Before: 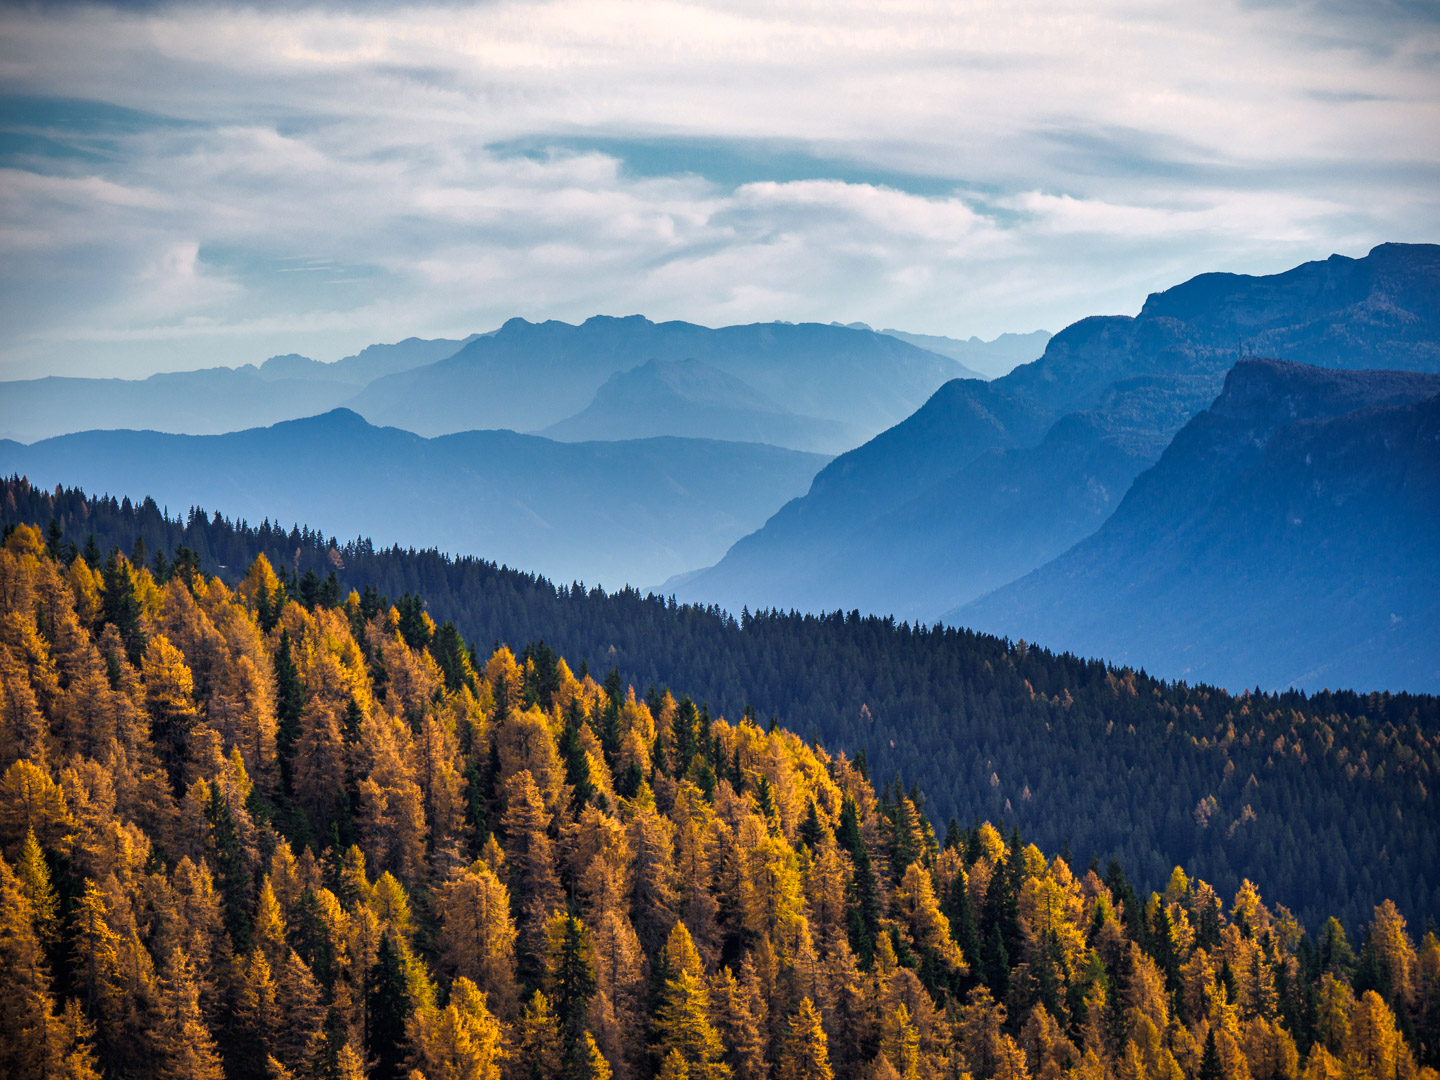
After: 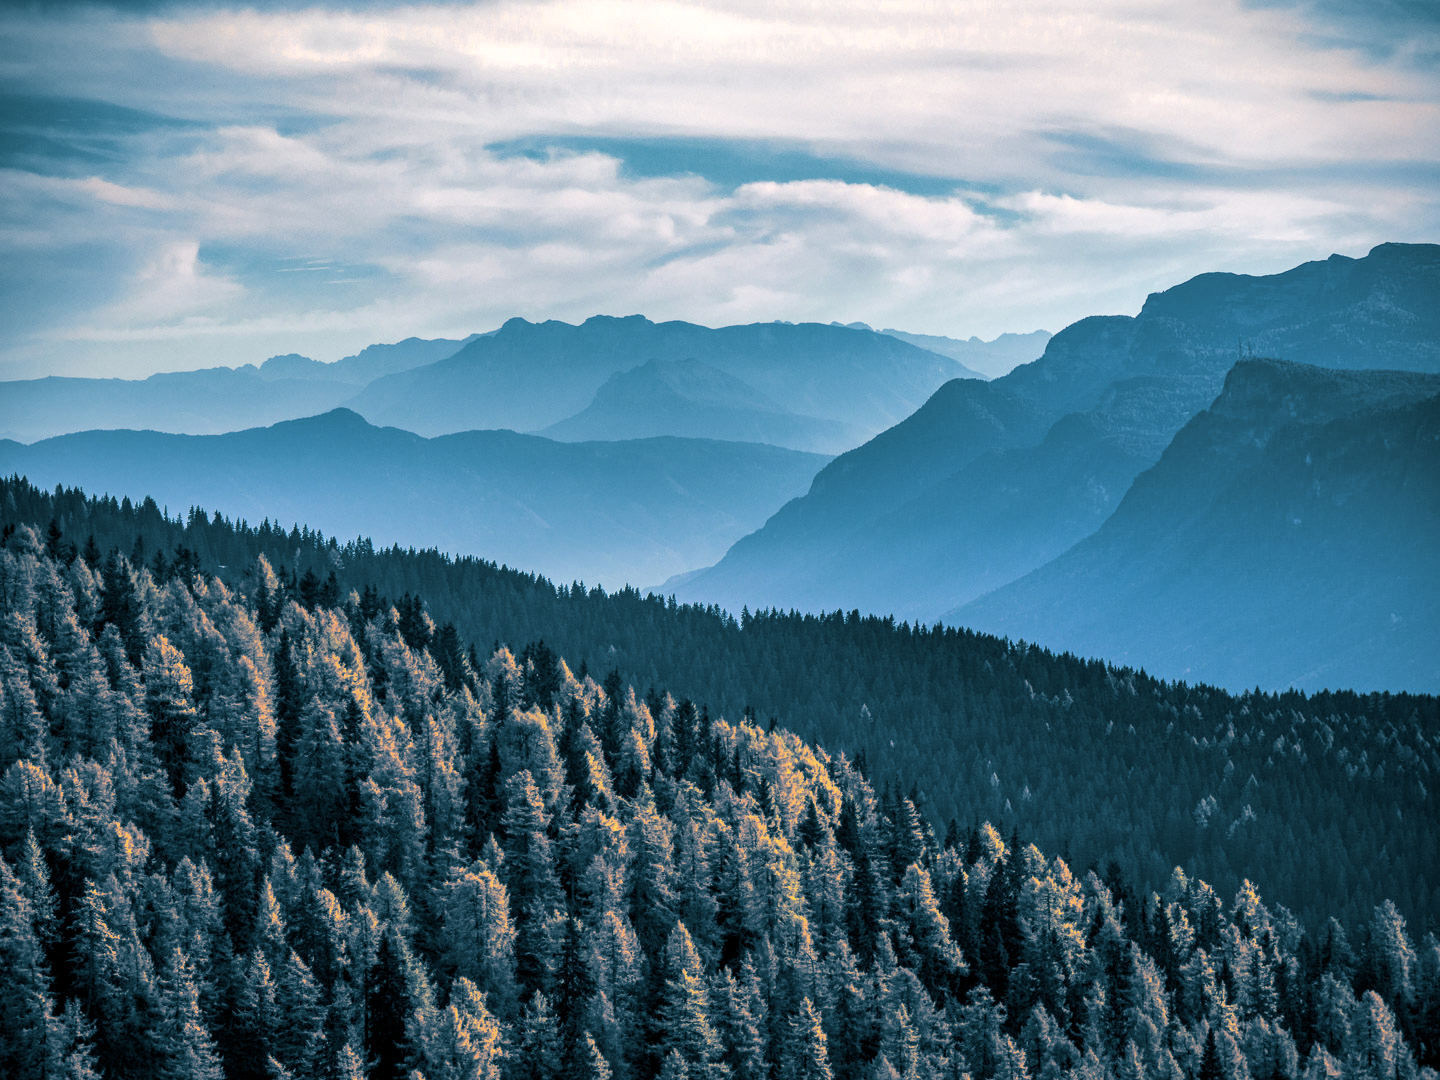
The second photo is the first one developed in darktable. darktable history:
split-toning: shadows › hue 212.4°, balance -70
local contrast: on, module defaults
